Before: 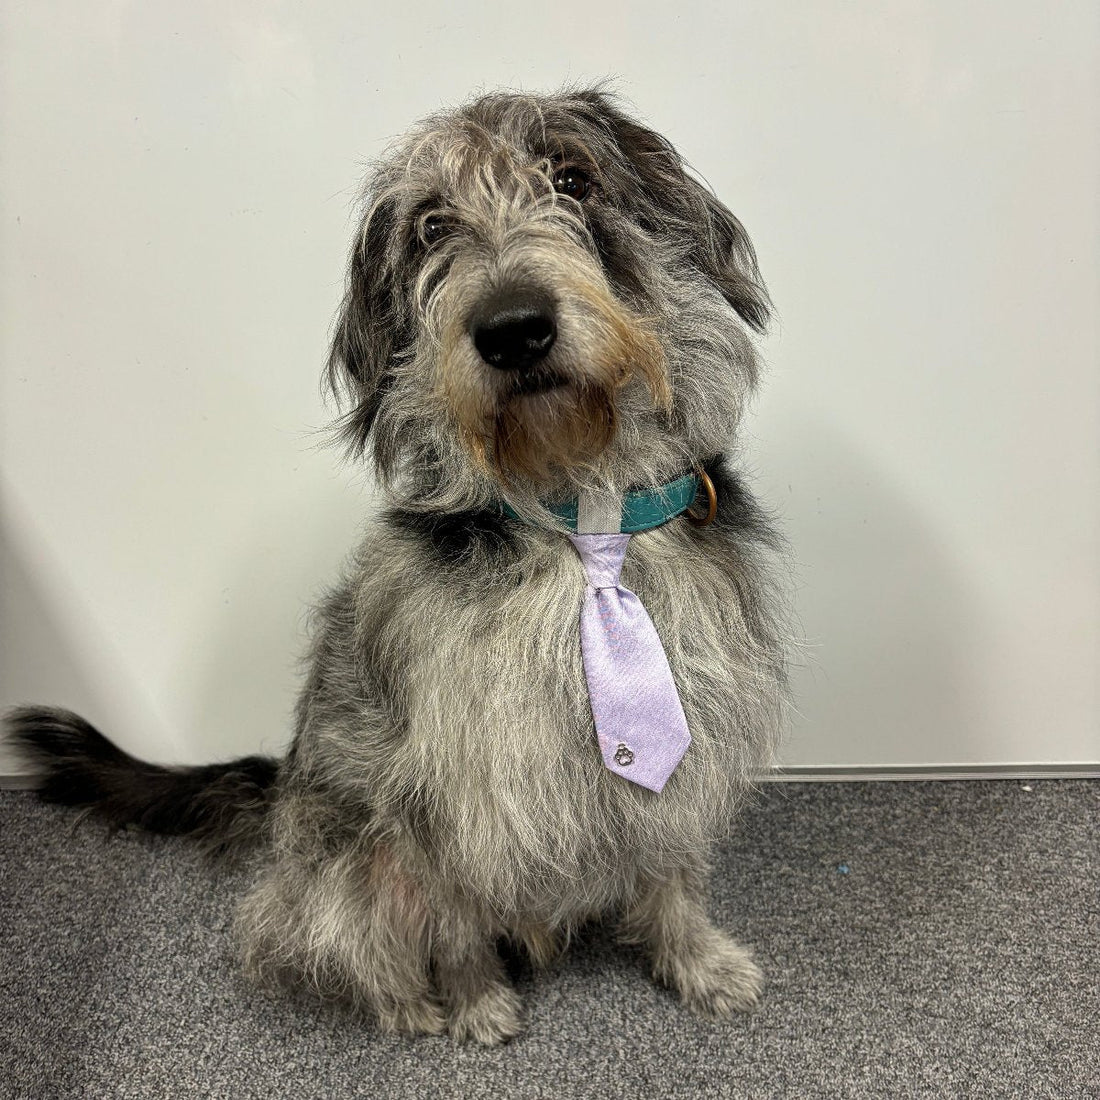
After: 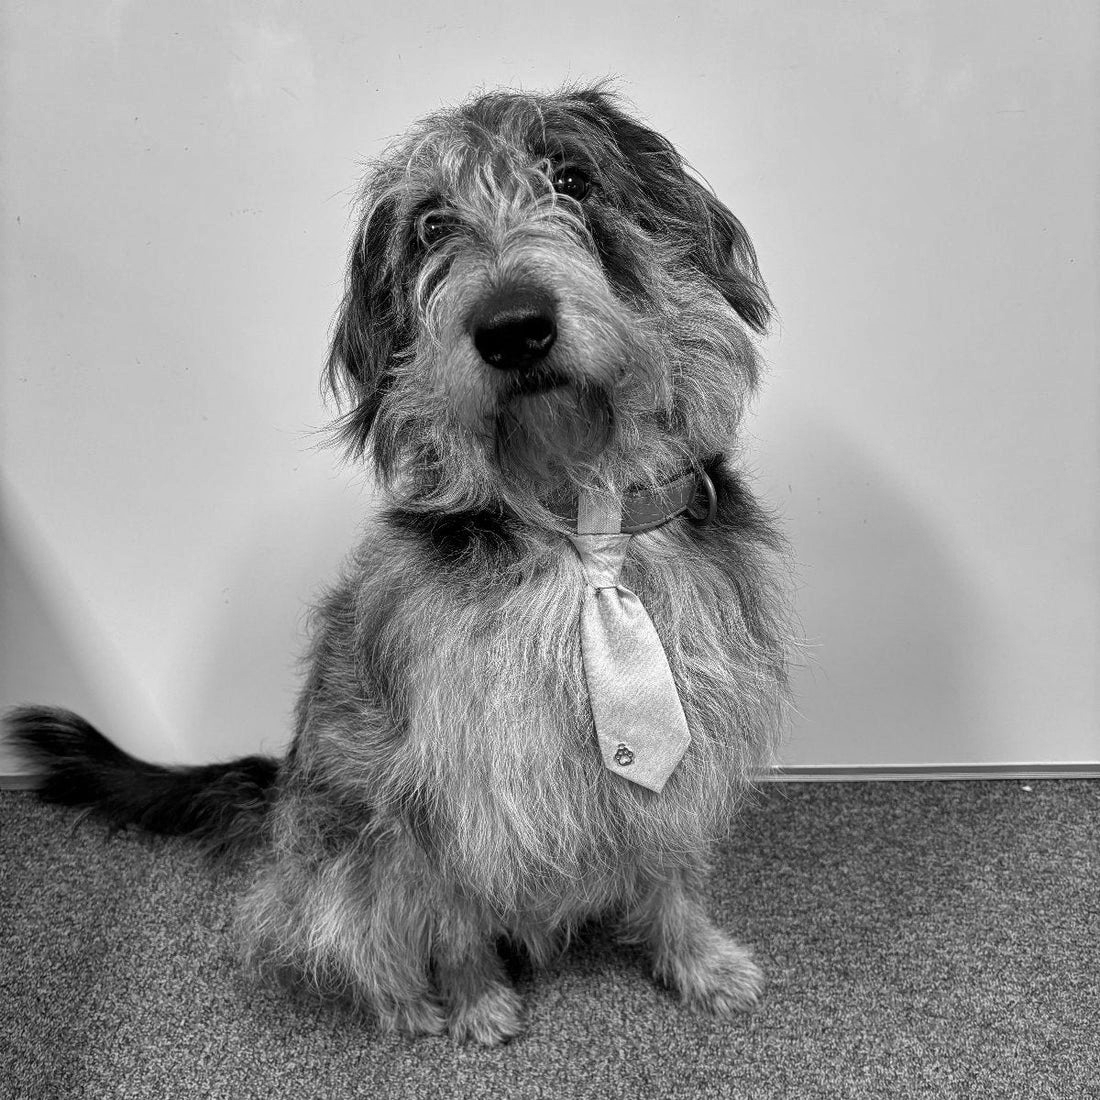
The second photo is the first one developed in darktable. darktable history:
monochrome: a 32, b 64, size 2.3, highlights 1
shadows and highlights: white point adjustment 1, soften with gaussian
